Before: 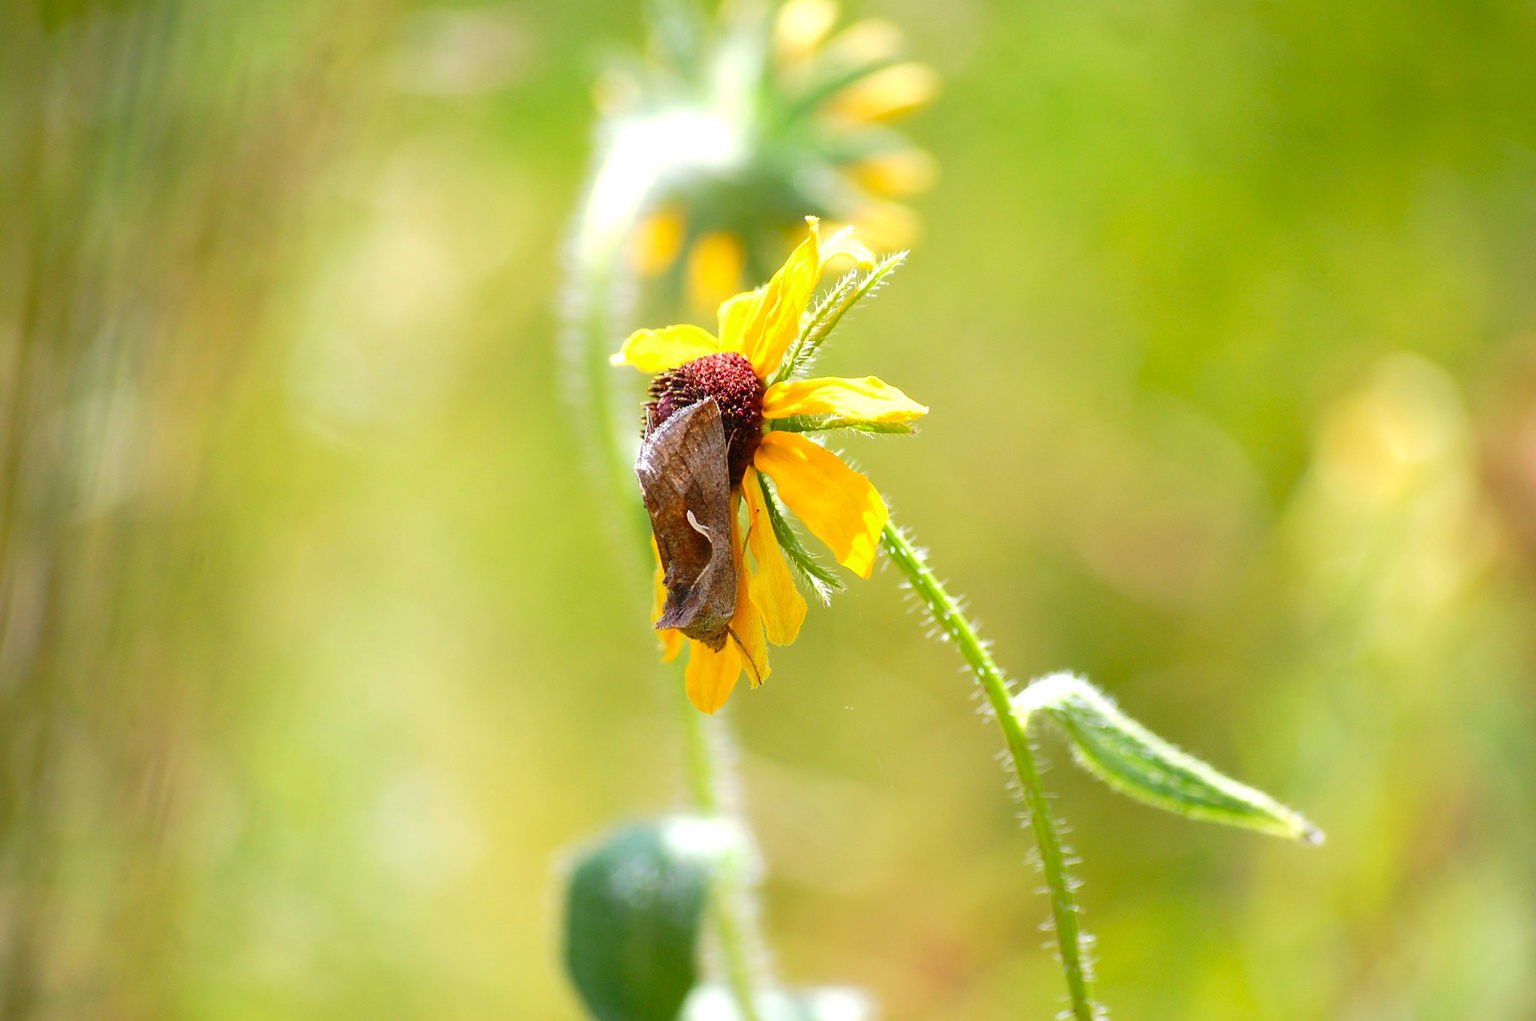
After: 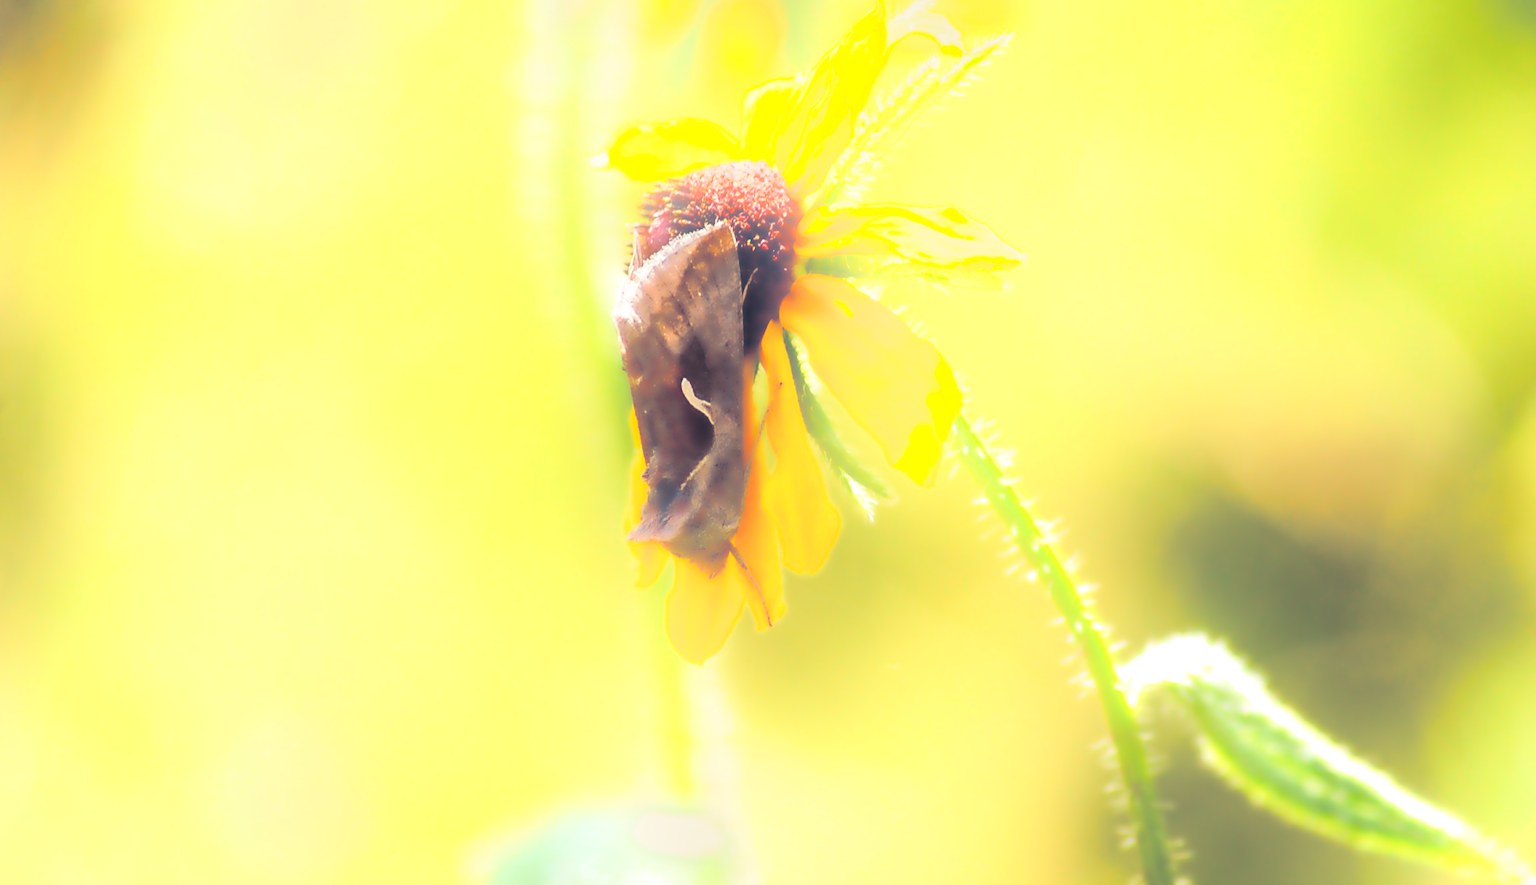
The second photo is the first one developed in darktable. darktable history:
bloom: on, module defaults
local contrast: highlights 60%, shadows 60%, detail 160%
crop and rotate: angle -3.37°, left 9.79%, top 20.73%, right 12.42%, bottom 11.82%
lowpass: radius 4, soften with bilateral filter, unbound 0
tone equalizer: -8 EV -0.417 EV, -7 EV -0.389 EV, -6 EV -0.333 EV, -5 EV -0.222 EV, -3 EV 0.222 EV, -2 EV 0.333 EV, -1 EV 0.389 EV, +0 EV 0.417 EV, edges refinement/feathering 500, mask exposure compensation -1.57 EV, preserve details no
white balance: red 1.045, blue 0.932
split-toning: shadows › hue 230.4°
